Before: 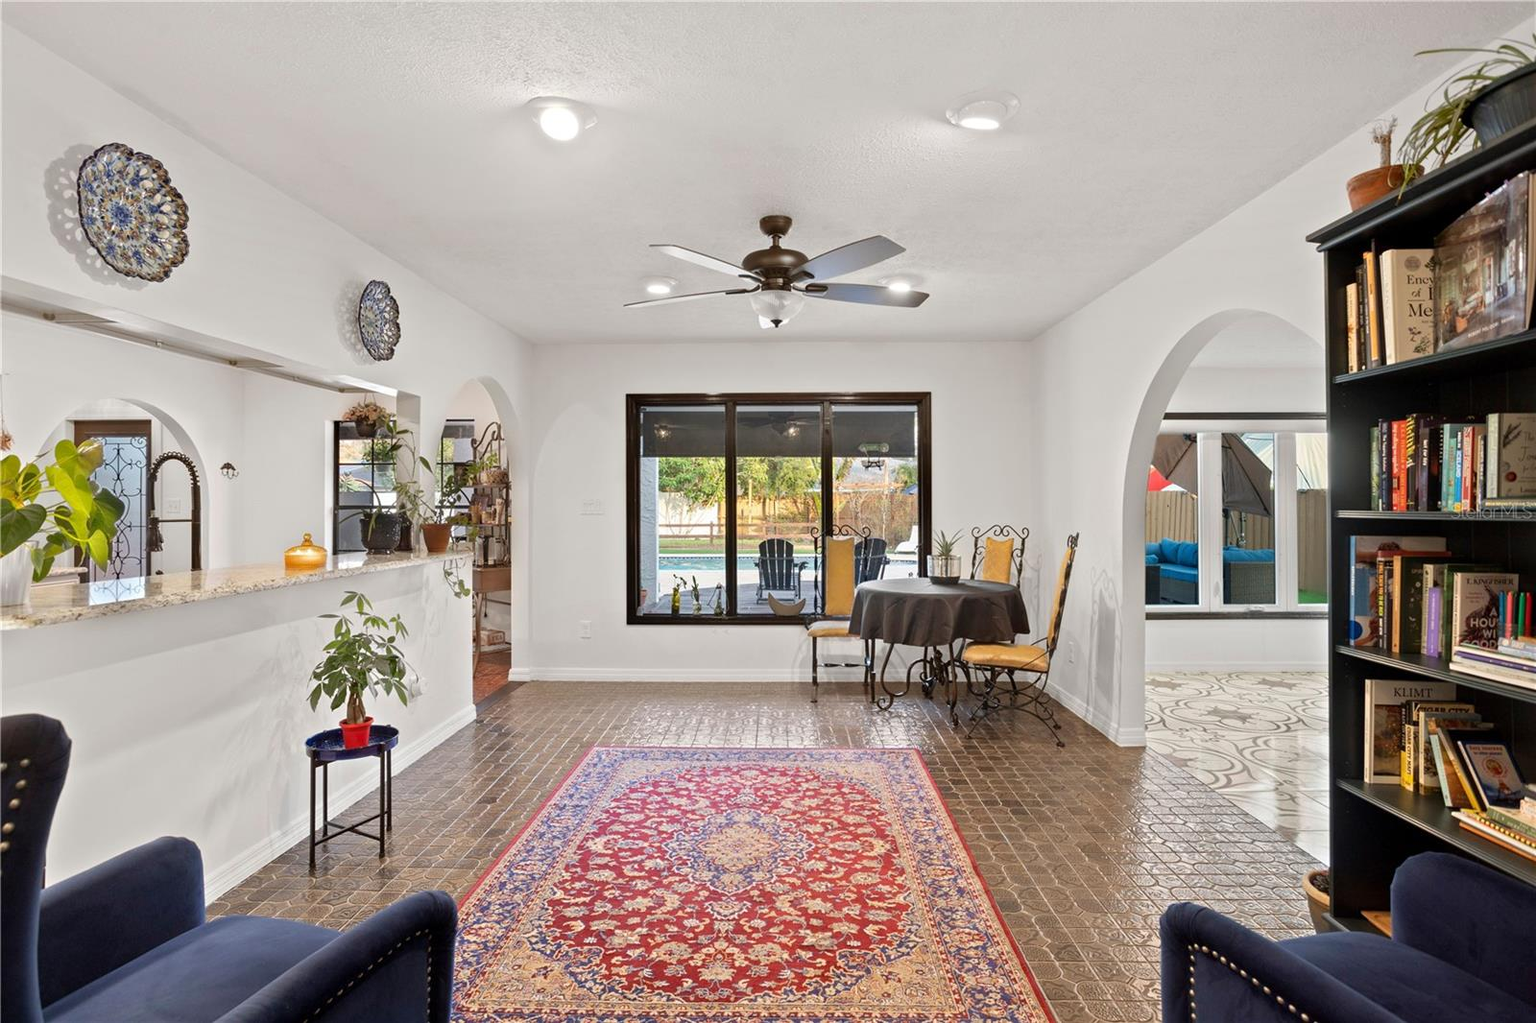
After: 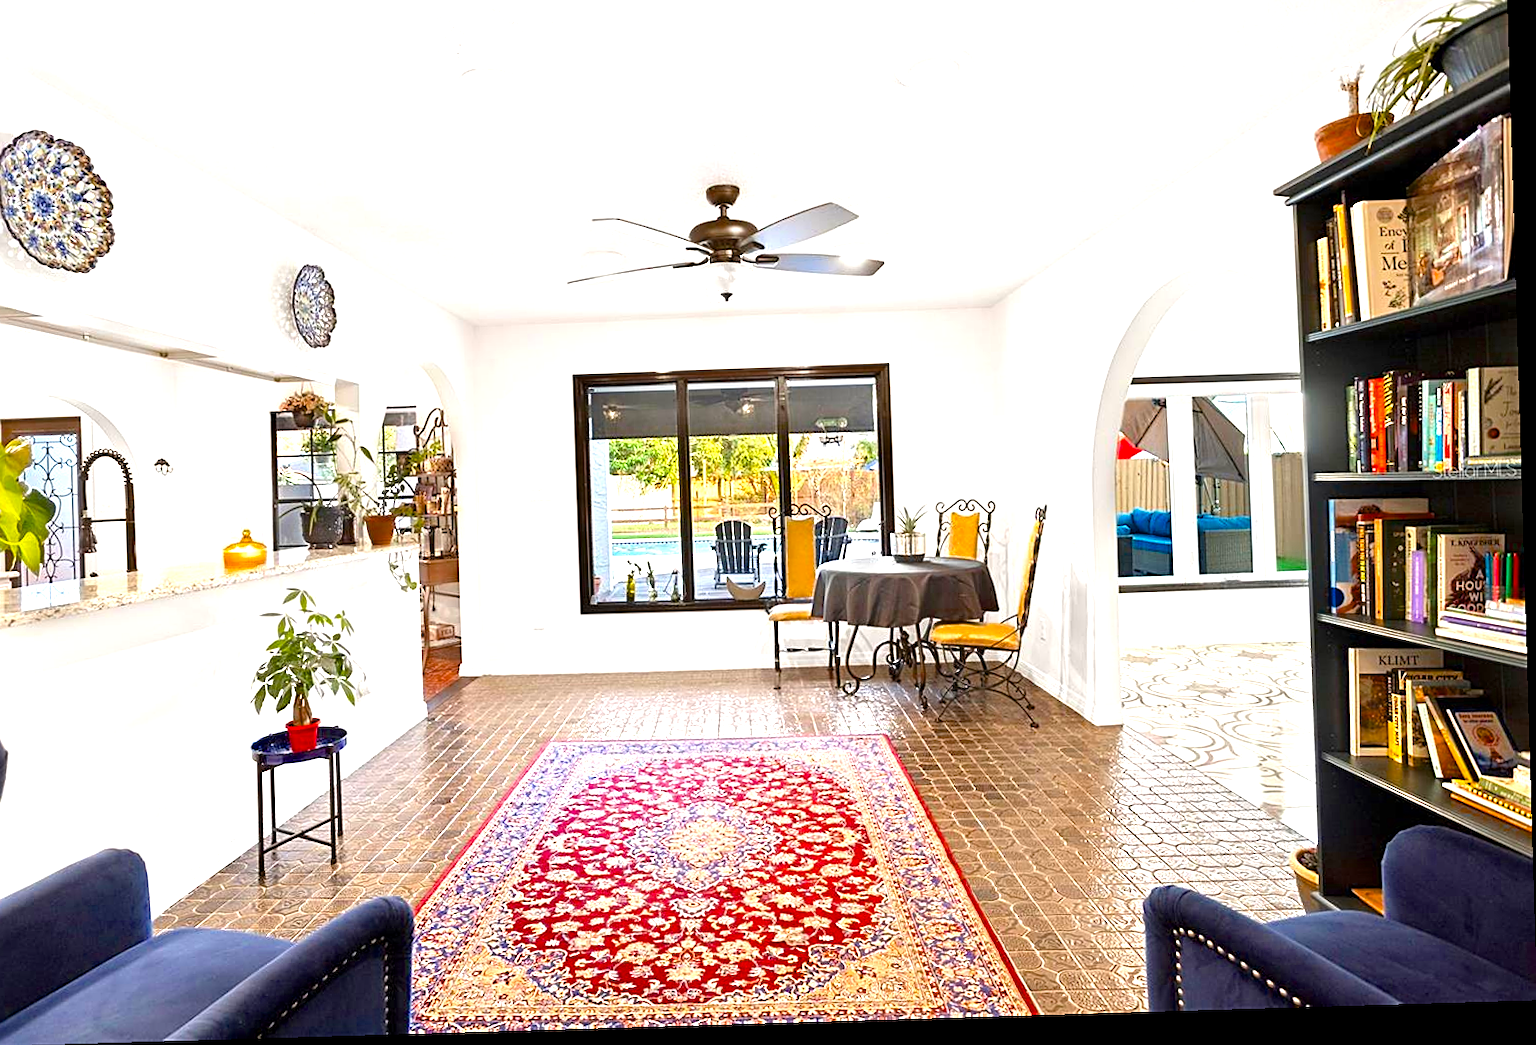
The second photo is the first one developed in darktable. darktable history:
sharpen: on, module defaults
crop and rotate: angle 1.71°, left 5.523%, top 5.704%
exposure: exposure 1.15 EV, compensate highlight preservation false
color balance rgb: perceptual saturation grading › global saturation 24.919%, global vibrance 10.459%, saturation formula JzAzBz (2021)
